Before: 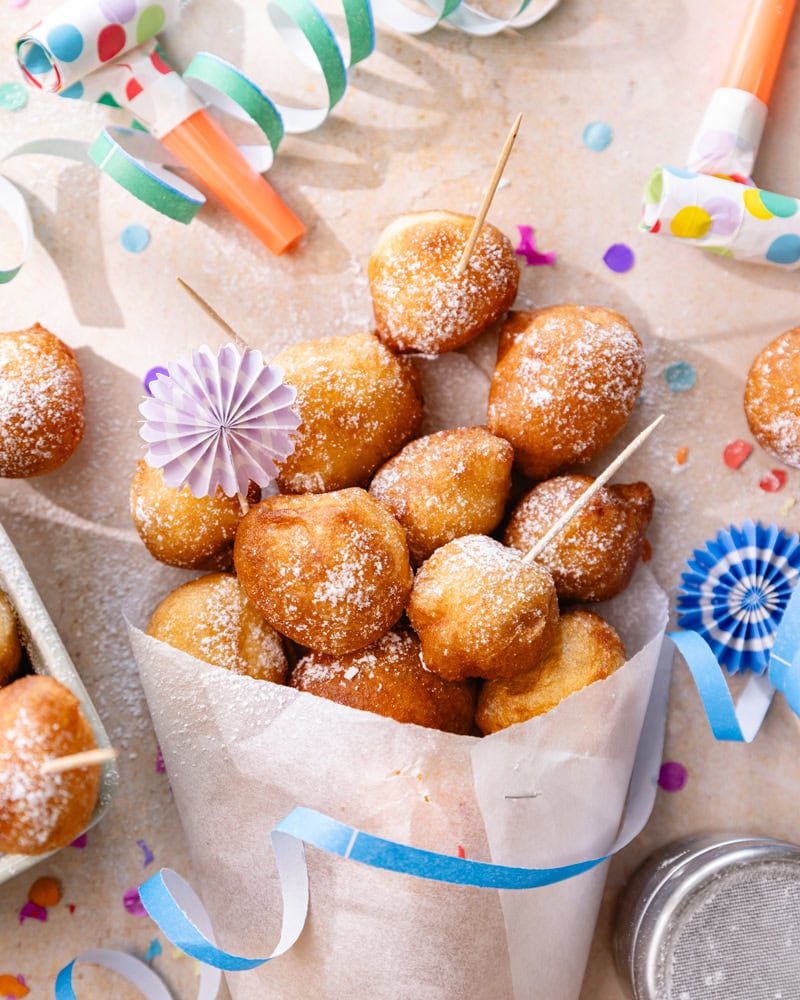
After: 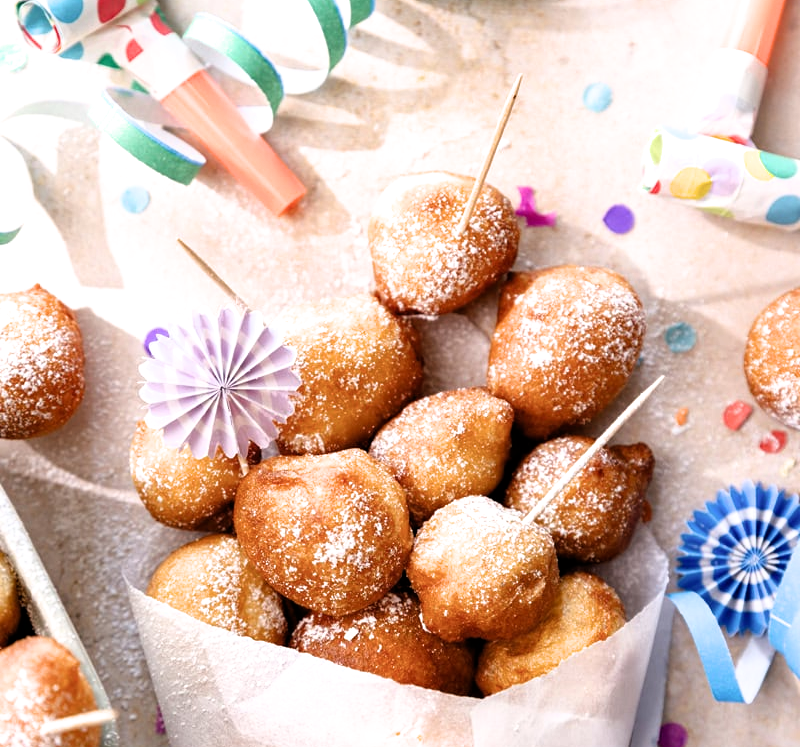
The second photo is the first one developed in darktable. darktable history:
filmic rgb: black relative exposure -8.19 EV, white relative exposure 2.2 EV, target white luminance 99.968%, hardness 7.2, latitude 74.53%, contrast 1.318, highlights saturation mix -1.53%, shadows ↔ highlights balance 30.79%, color science v6 (2022)
crop: top 3.907%, bottom 21.336%
